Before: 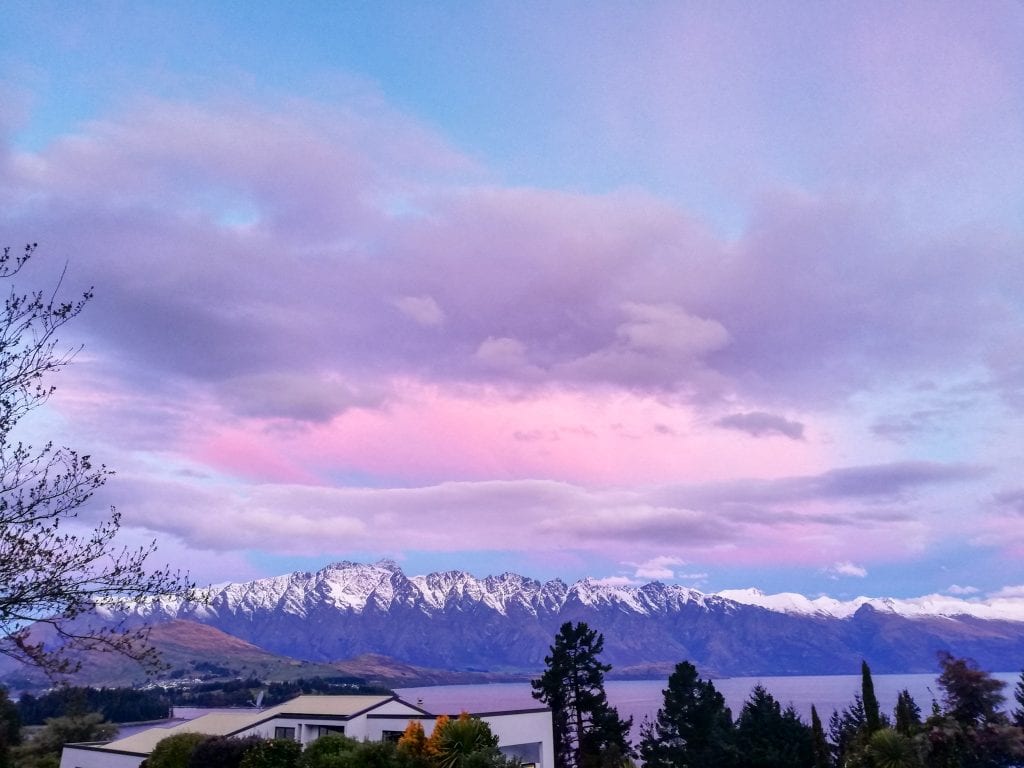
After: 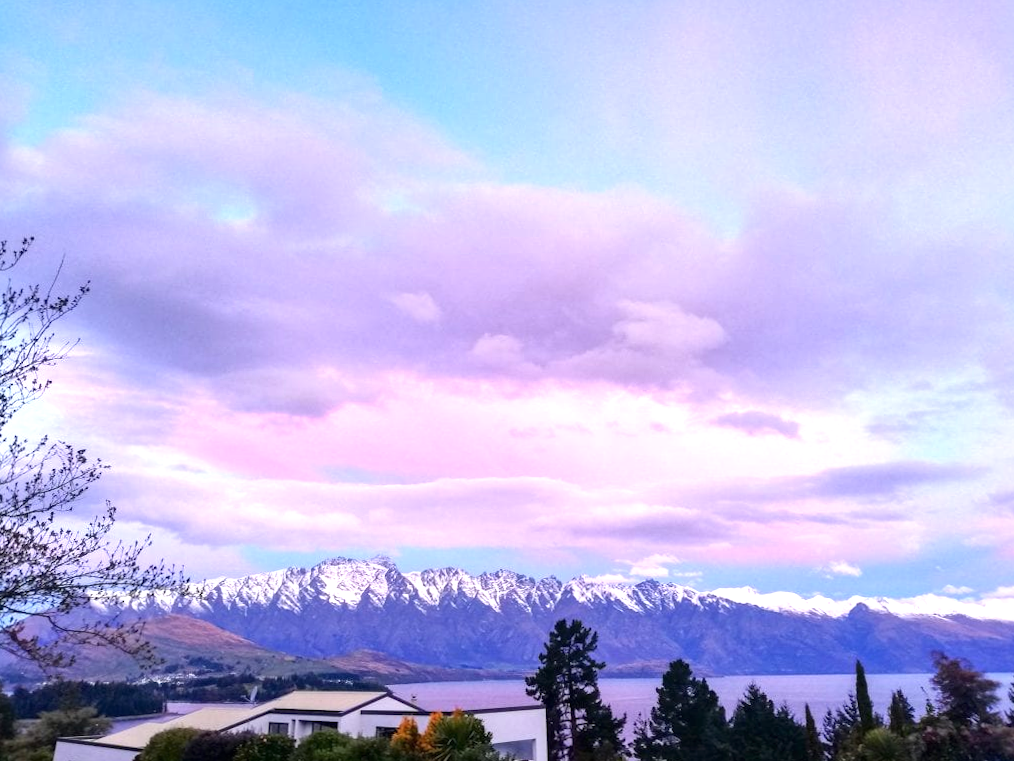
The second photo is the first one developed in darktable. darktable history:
exposure: black level correction 0, exposure 0.69 EV, compensate highlight preservation false
crop and rotate: angle -0.395°
base curve: preserve colors none
